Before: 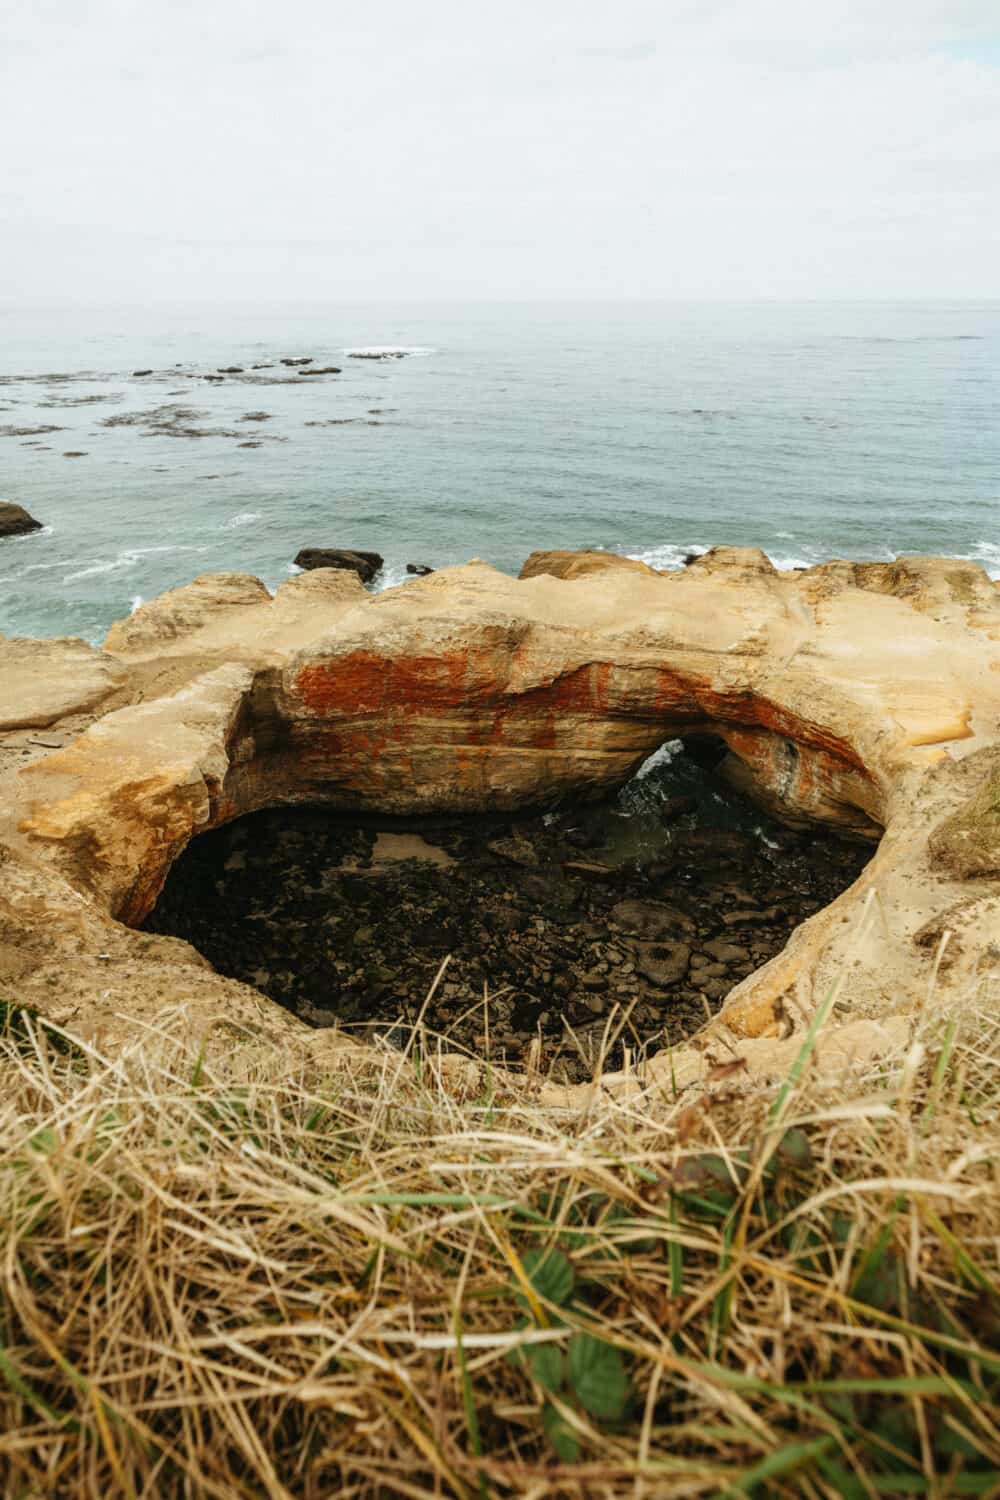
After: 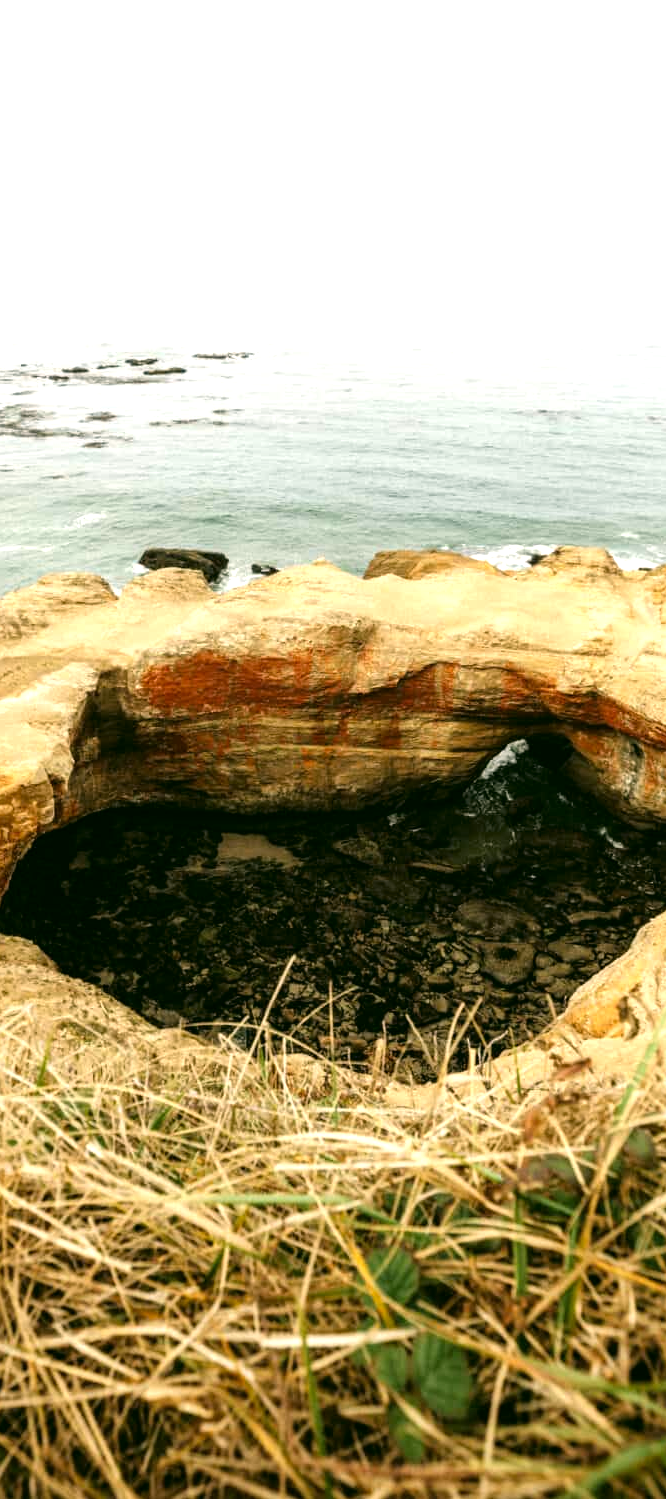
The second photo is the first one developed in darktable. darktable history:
tone equalizer: -8 EV -0.762 EV, -7 EV -0.708 EV, -6 EV -0.585 EV, -5 EV -0.412 EV, -3 EV 0.376 EV, -2 EV 0.6 EV, -1 EV 0.696 EV, +0 EV 0.731 EV
crop and rotate: left 15.508%, right 17.809%
color correction: highlights a* 3.95, highlights b* 4.96, shadows a* -6.96, shadows b* 4.95
